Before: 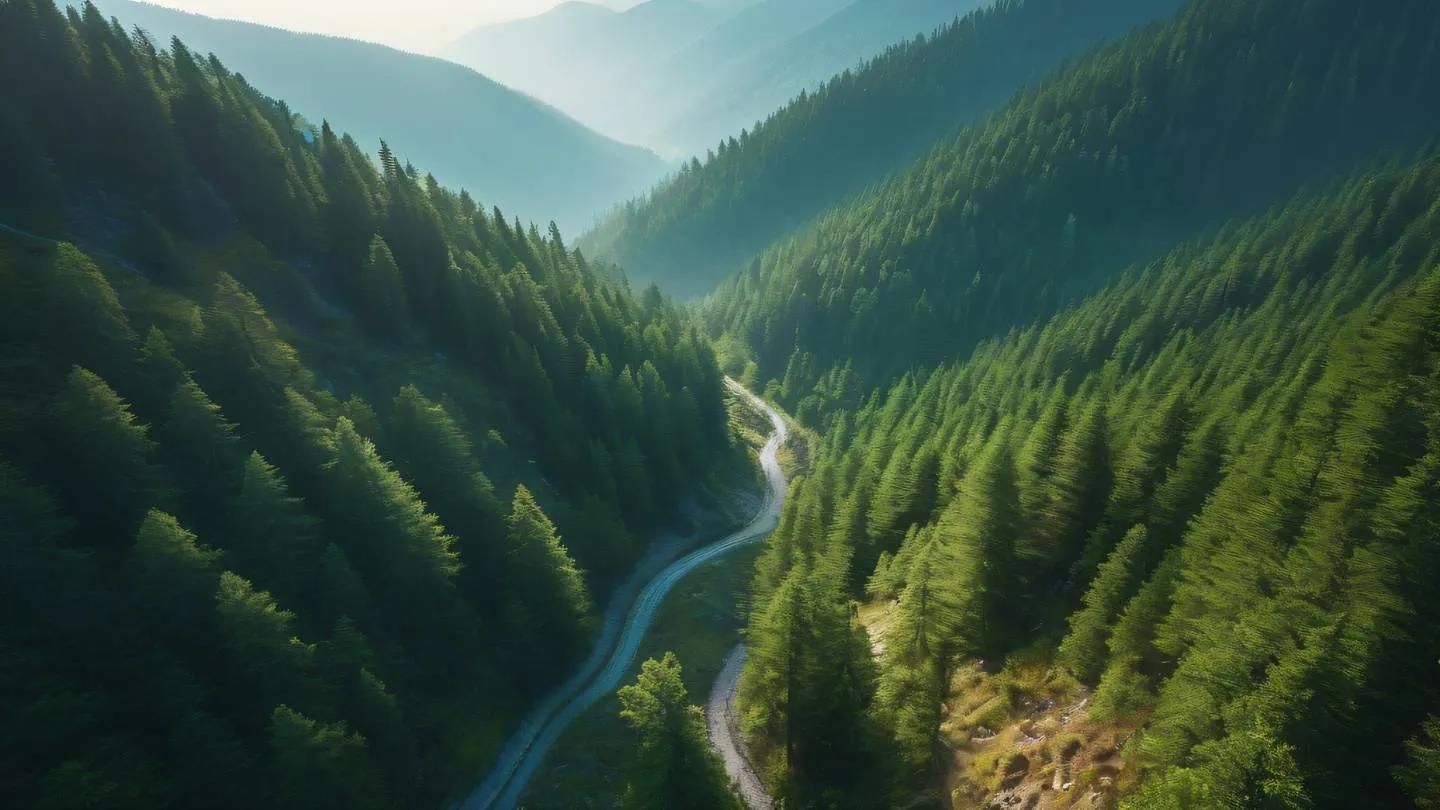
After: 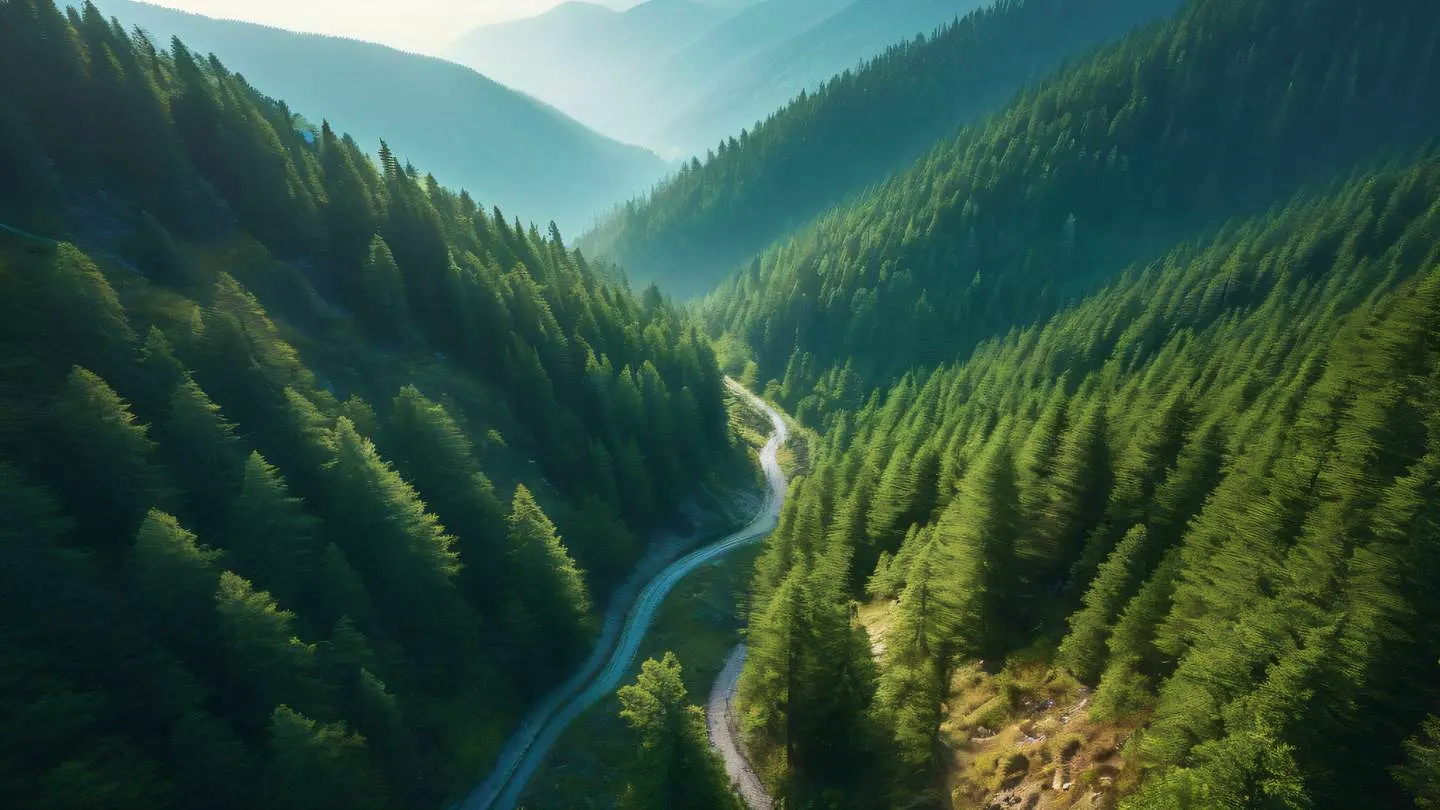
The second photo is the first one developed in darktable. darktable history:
local contrast: mode bilateral grid, contrast 19, coarseness 51, detail 128%, midtone range 0.2
velvia: on, module defaults
